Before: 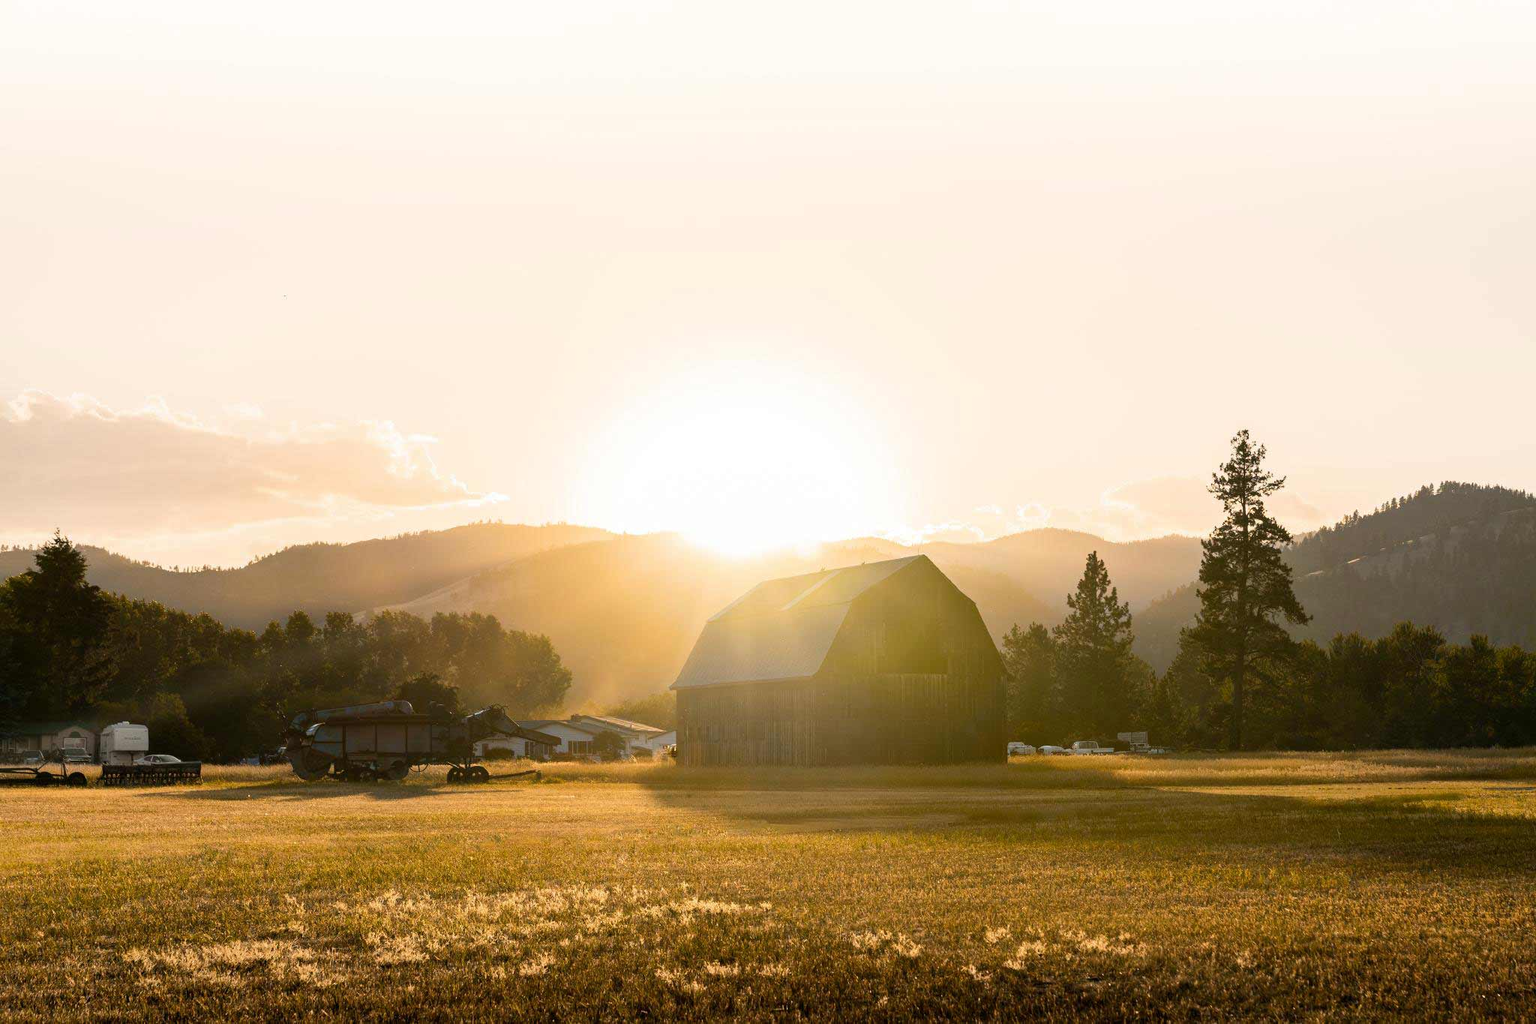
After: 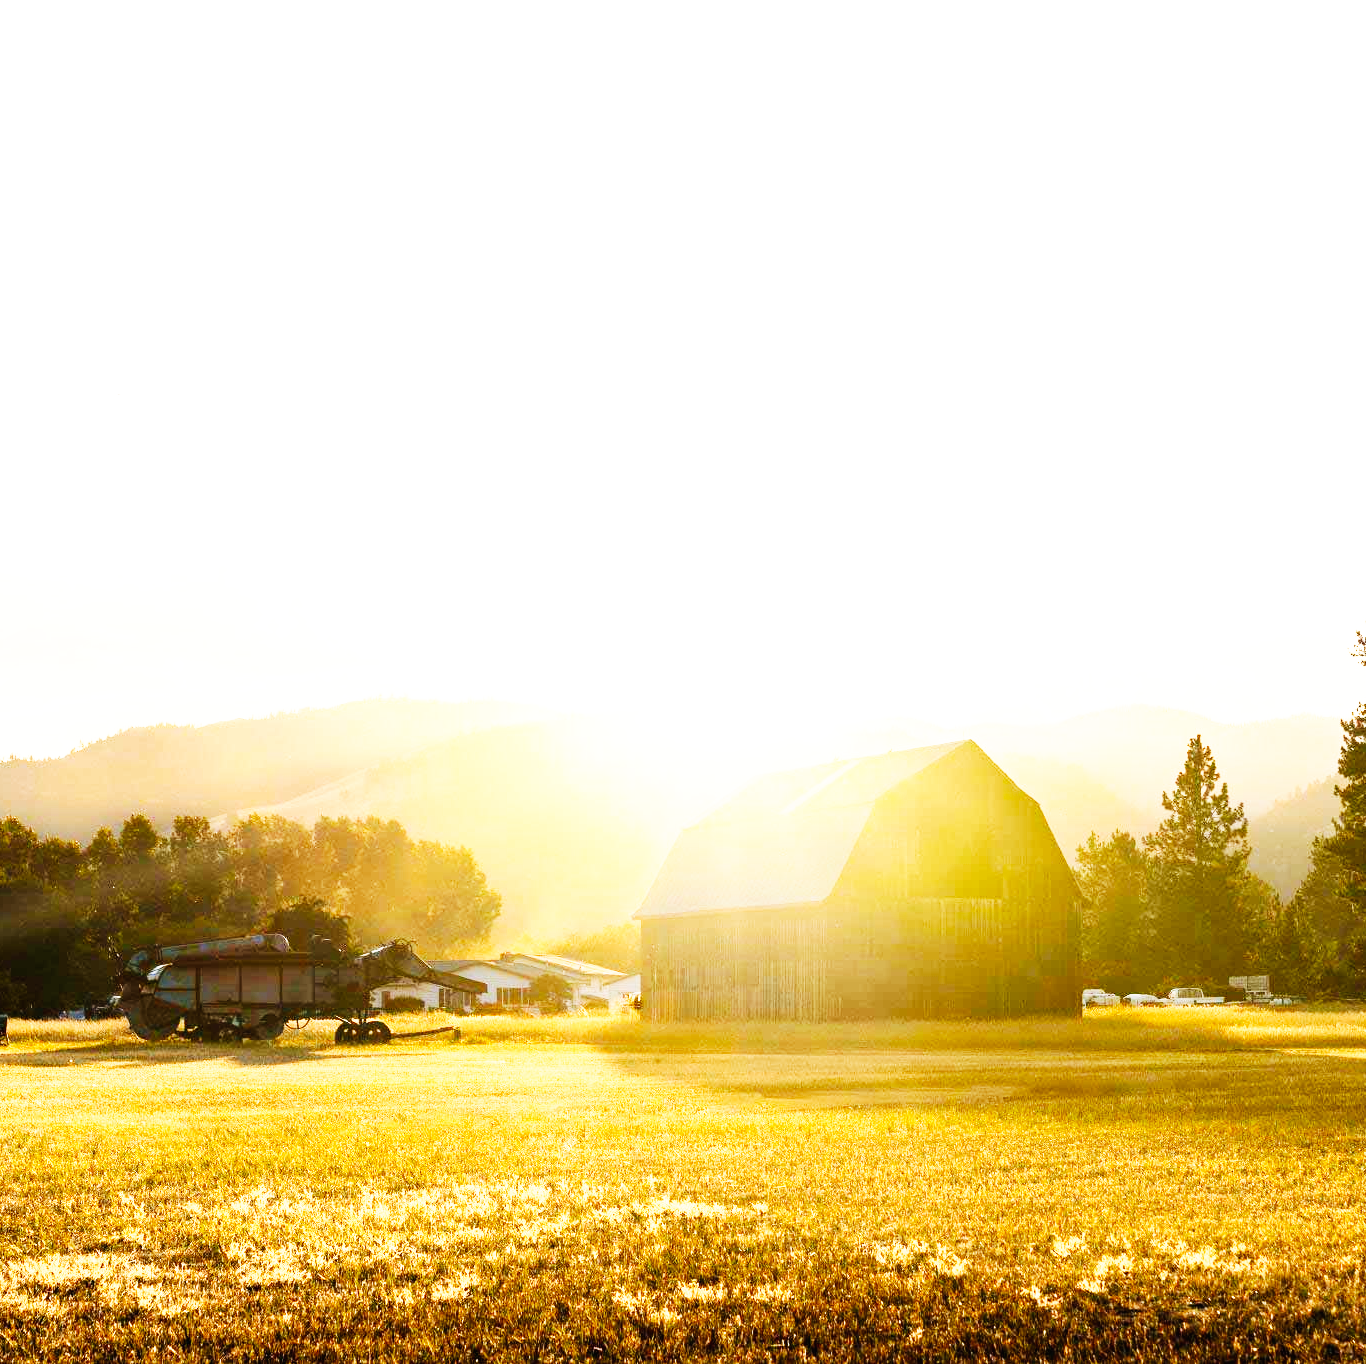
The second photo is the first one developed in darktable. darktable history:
local contrast: mode bilateral grid, contrast 100, coarseness 99, detail 91%, midtone range 0.2
exposure: exposure 0.601 EV, compensate highlight preservation false
base curve: curves: ch0 [(0, 0) (0.007, 0.004) (0.027, 0.03) (0.046, 0.07) (0.207, 0.54) (0.442, 0.872) (0.673, 0.972) (1, 1)], preserve colors none
crop and rotate: left 12.763%, right 20.529%
